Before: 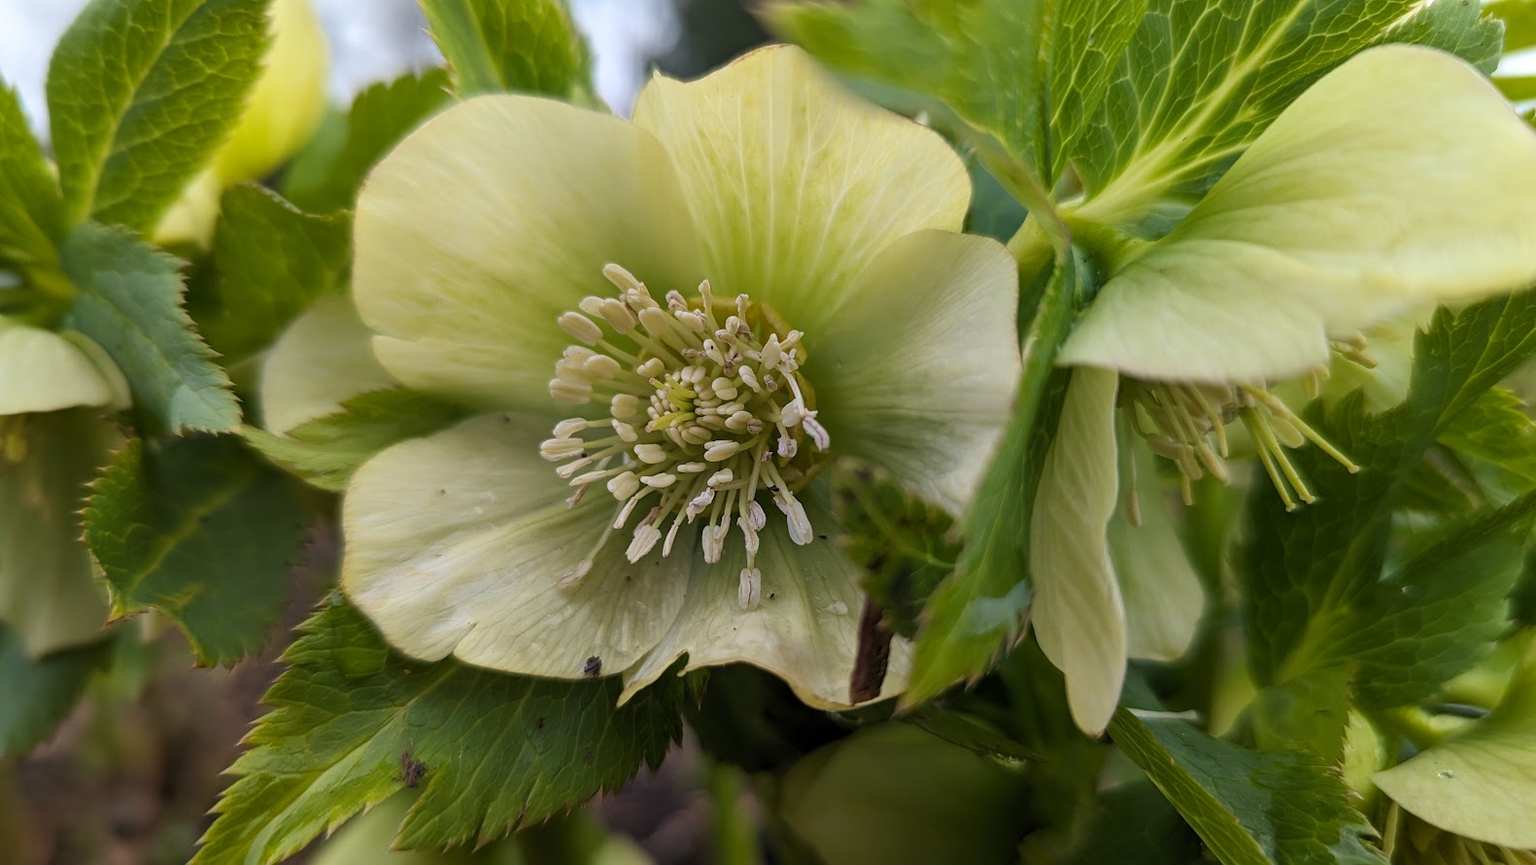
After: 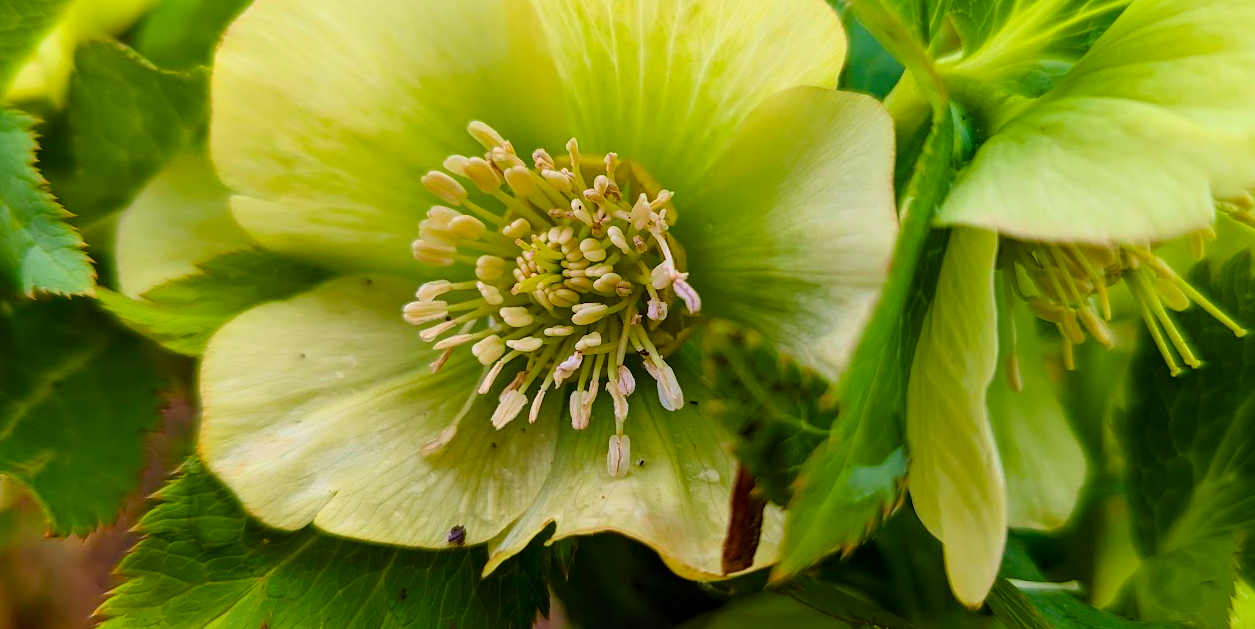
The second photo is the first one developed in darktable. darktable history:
crop: left 9.712%, top 16.928%, right 10.845%, bottom 12.332%
color correction: highlights a* -0.182, highlights b* -0.124
tone curve: curves: ch0 [(0, 0) (0.091, 0.077) (0.389, 0.458) (0.745, 0.82) (0.844, 0.908) (0.909, 0.942) (1, 0.973)]; ch1 [(0, 0) (0.437, 0.404) (0.5, 0.5) (0.529, 0.55) (0.58, 0.6) (0.616, 0.649) (1, 1)]; ch2 [(0, 0) (0.442, 0.415) (0.5, 0.5) (0.535, 0.557) (0.585, 0.62) (1, 1)], color space Lab, independent channels, preserve colors none
color balance rgb: perceptual saturation grading › global saturation 20%, perceptual saturation grading › highlights -25%, perceptual saturation grading › shadows 25%, global vibrance 50%
